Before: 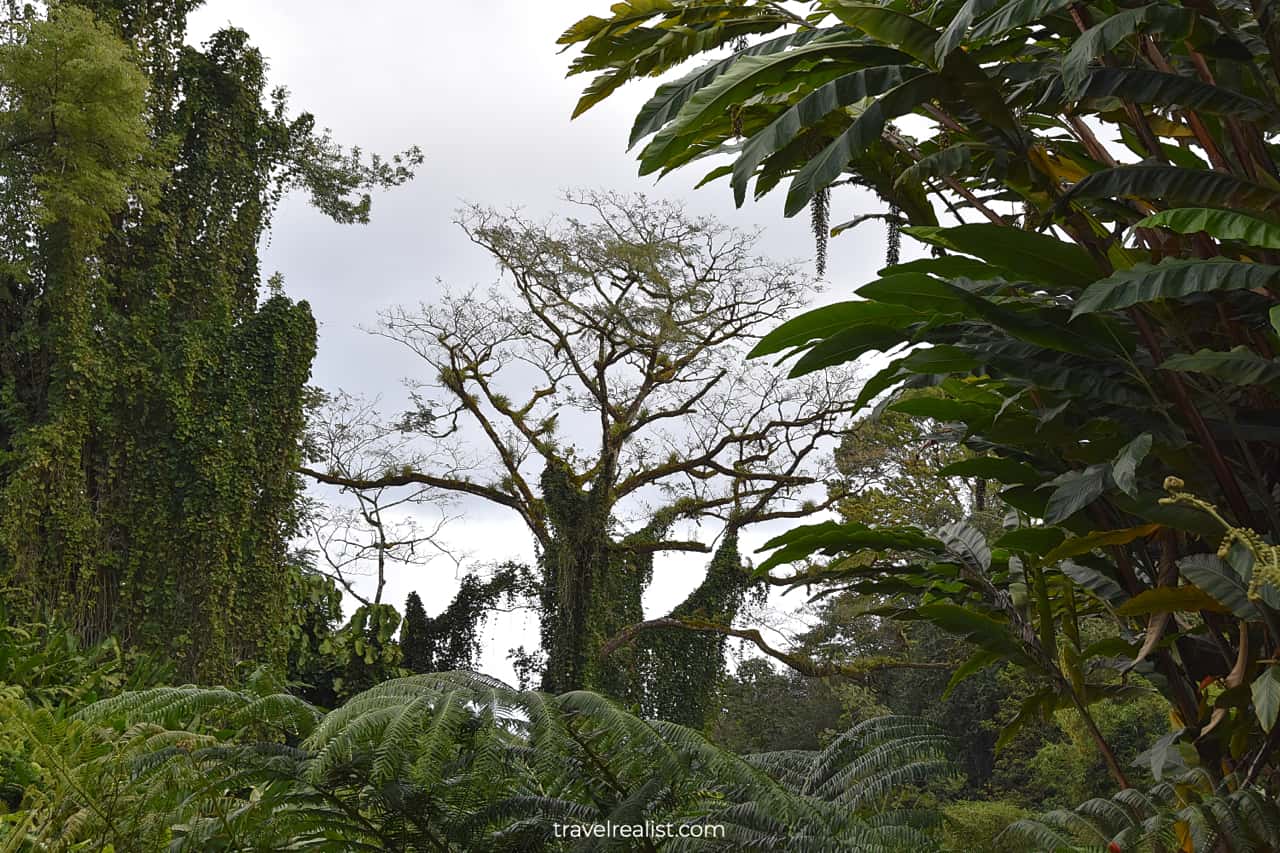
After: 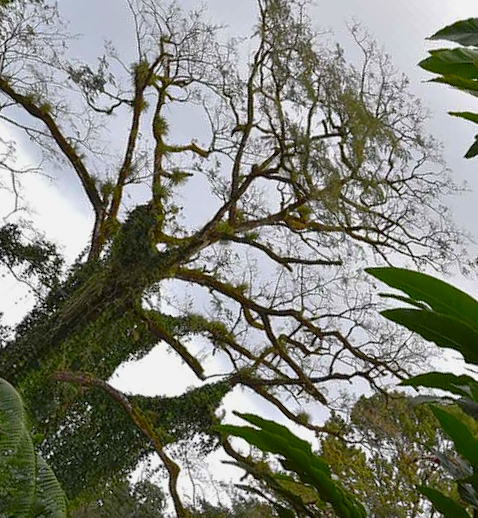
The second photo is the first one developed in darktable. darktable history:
crop and rotate: angle -45.13°, top 16.669%, right 0.836%, bottom 11.673%
exposure: exposure -0.115 EV, compensate highlight preservation false
shadows and highlights: on, module defaults
contrast brightness saturation: contrast 0.126, brightness -0.053, saturation 0.152
